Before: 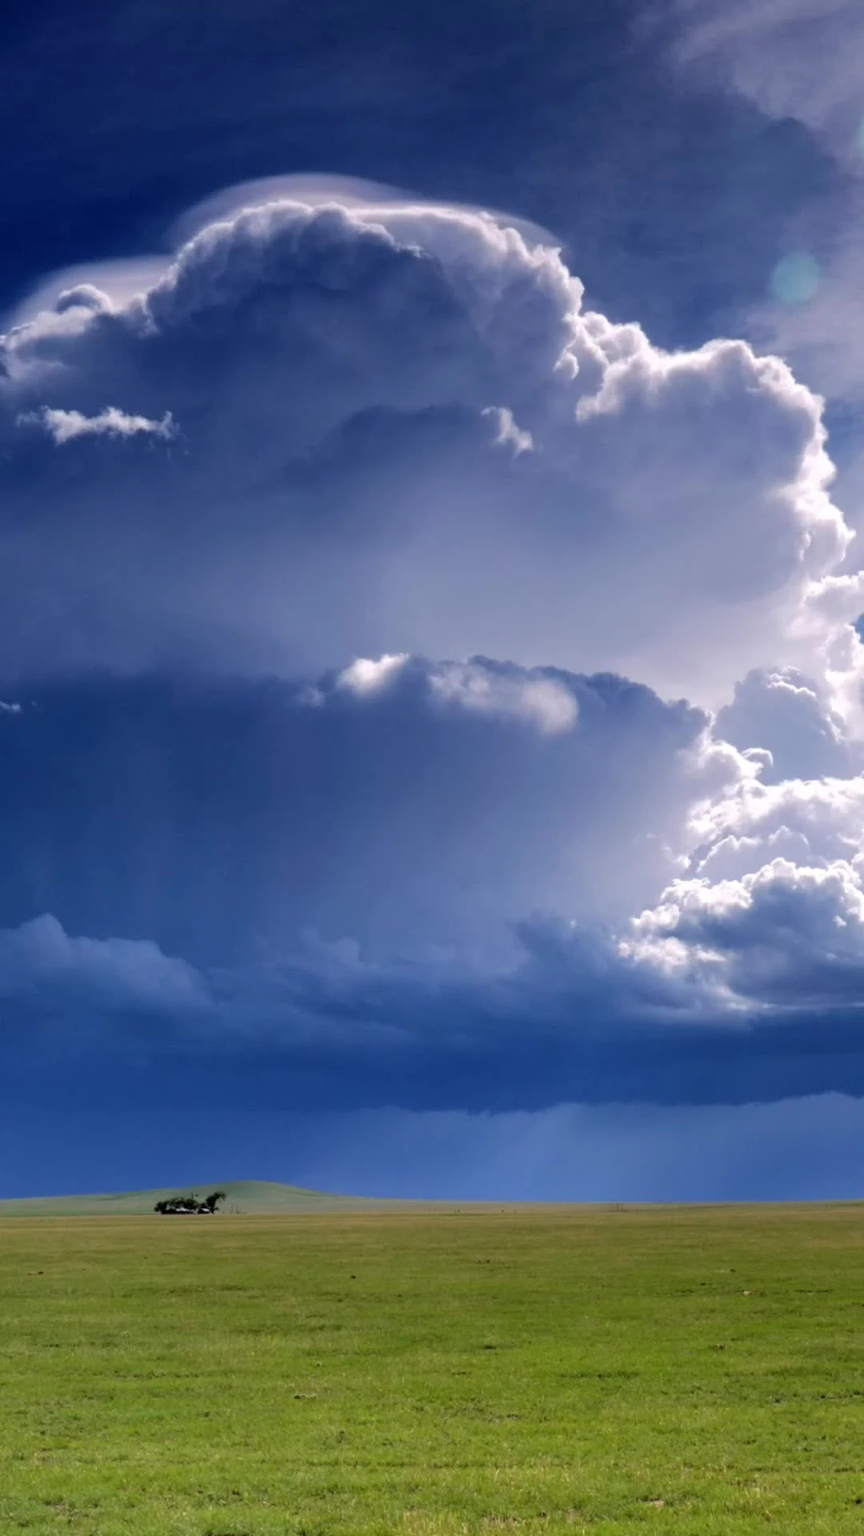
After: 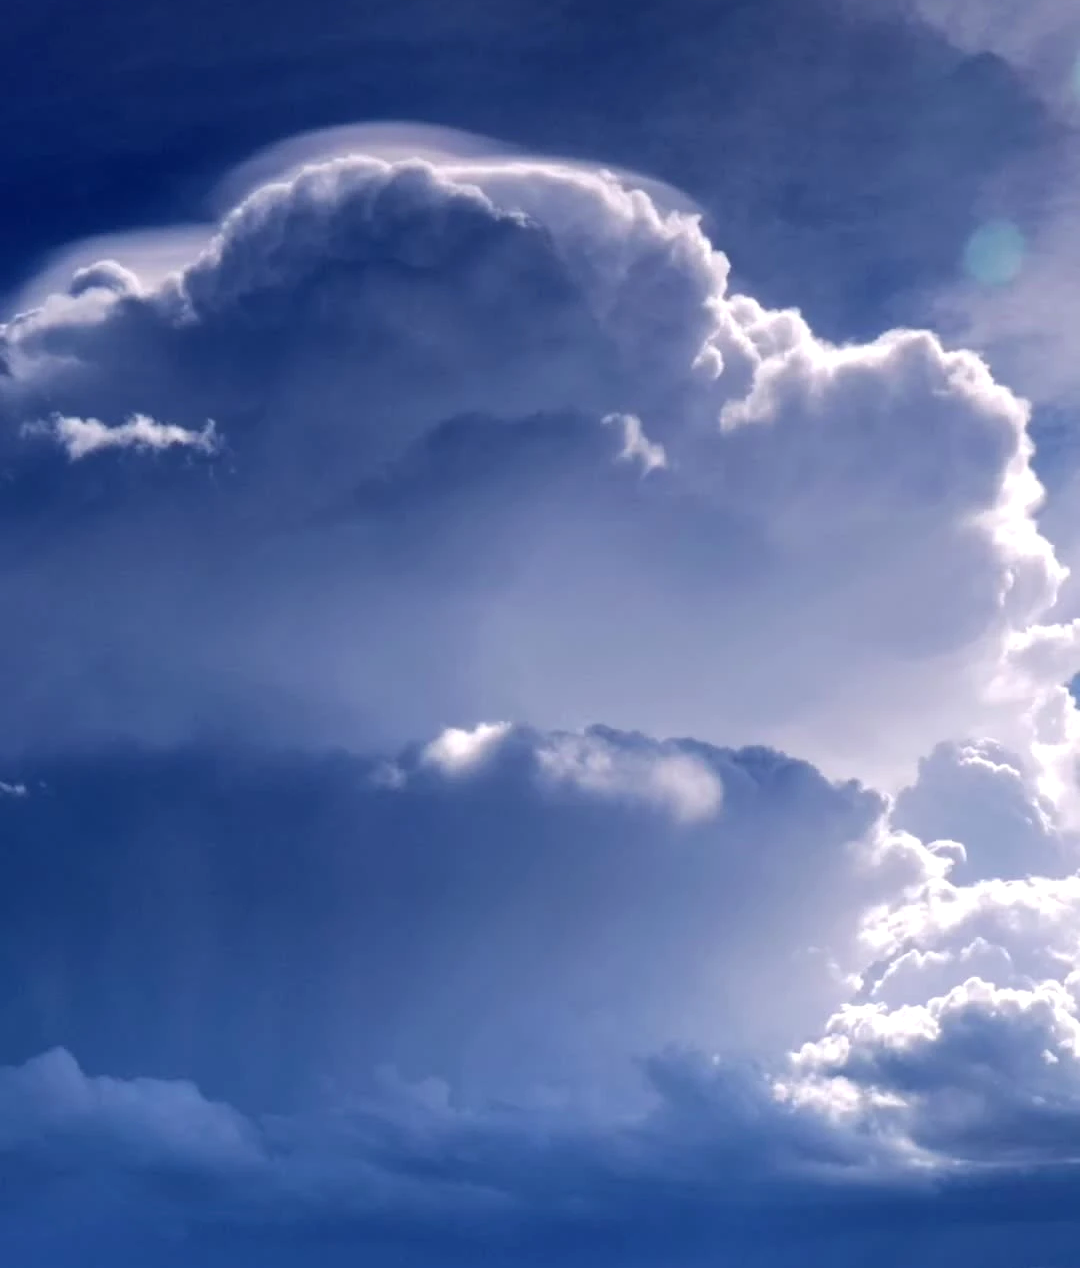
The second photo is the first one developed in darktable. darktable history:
exposure: exposure 0.196 EV, compensate exposure bias true, compensate highlight preservation false
crop and rotate: top 4.962%, bottom 28.966%
